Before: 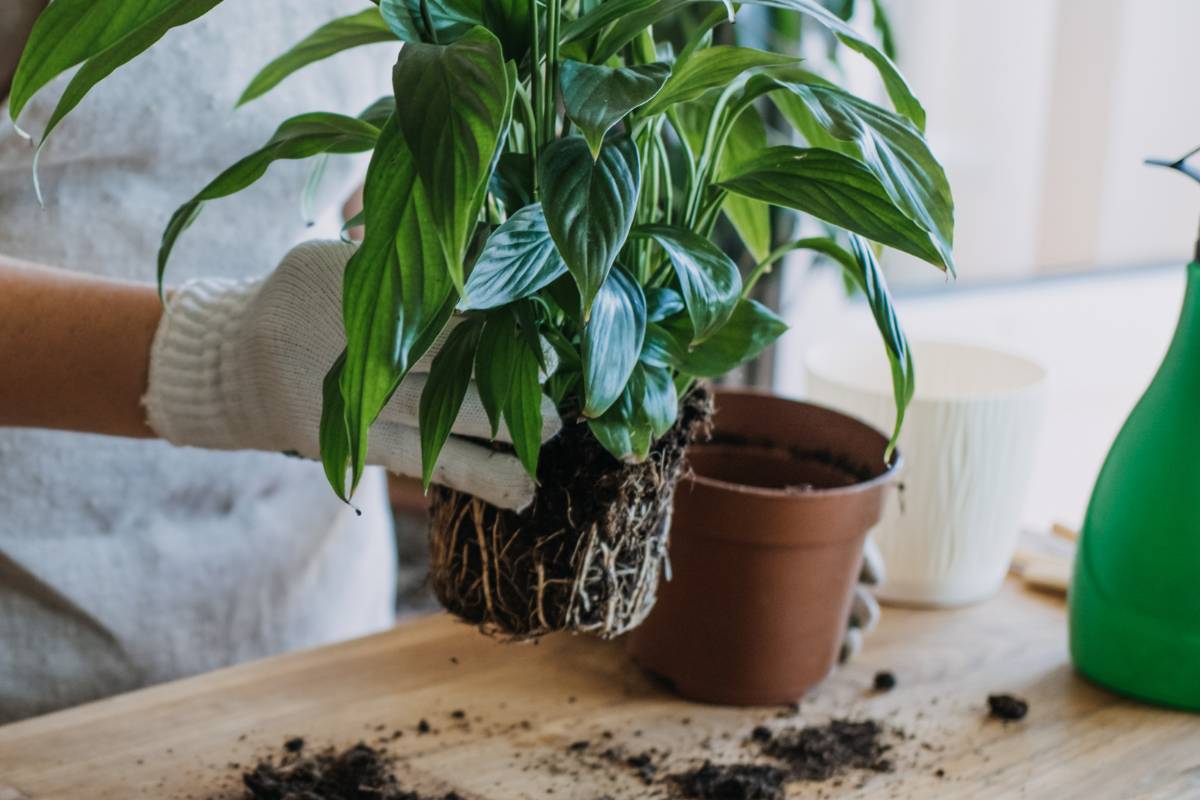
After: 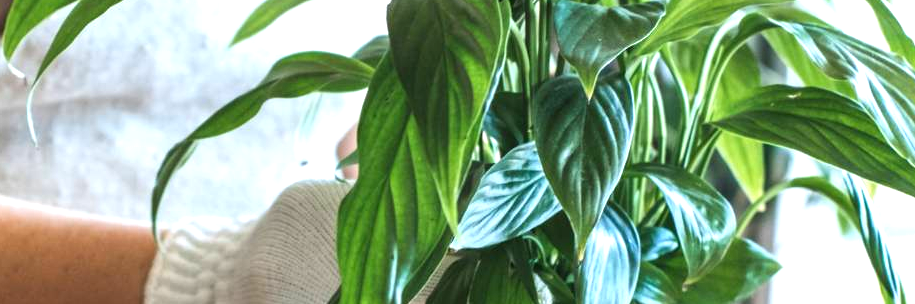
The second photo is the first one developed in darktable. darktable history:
crop: left 0.579%, top 7.627%, right 23.167%, bottom 54.275%
exposure: black level correction 0, exposure 1.2 EV, compensate highlight preservation false
